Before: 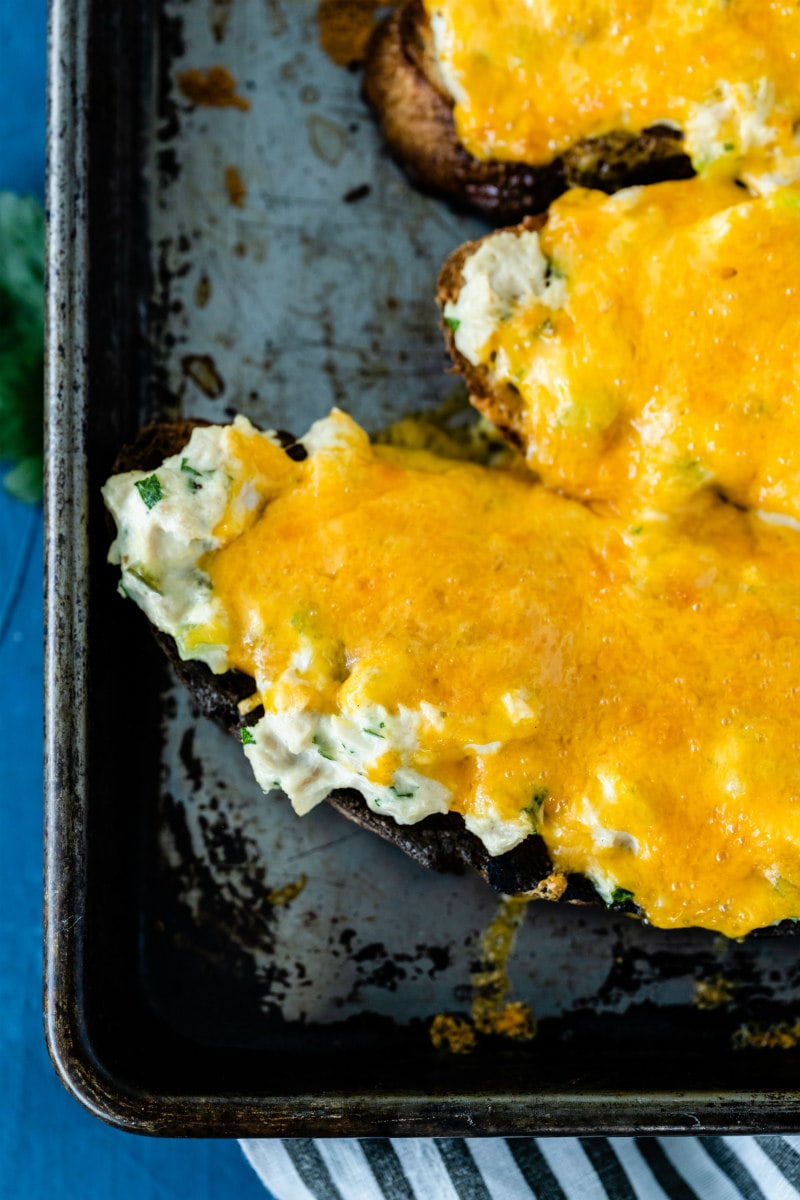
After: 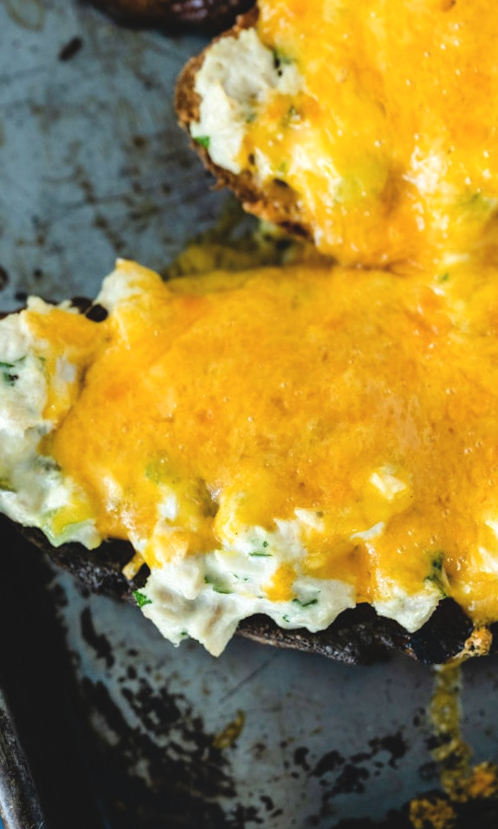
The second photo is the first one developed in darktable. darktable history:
exposure: black level correction -0.008, exposure 0.07 EV, compensate exposure bias true, compensate highlight preservation false
crop and rotate: angle 18.81°, left 6.834%, right 4.138%, bottom 1.183%
